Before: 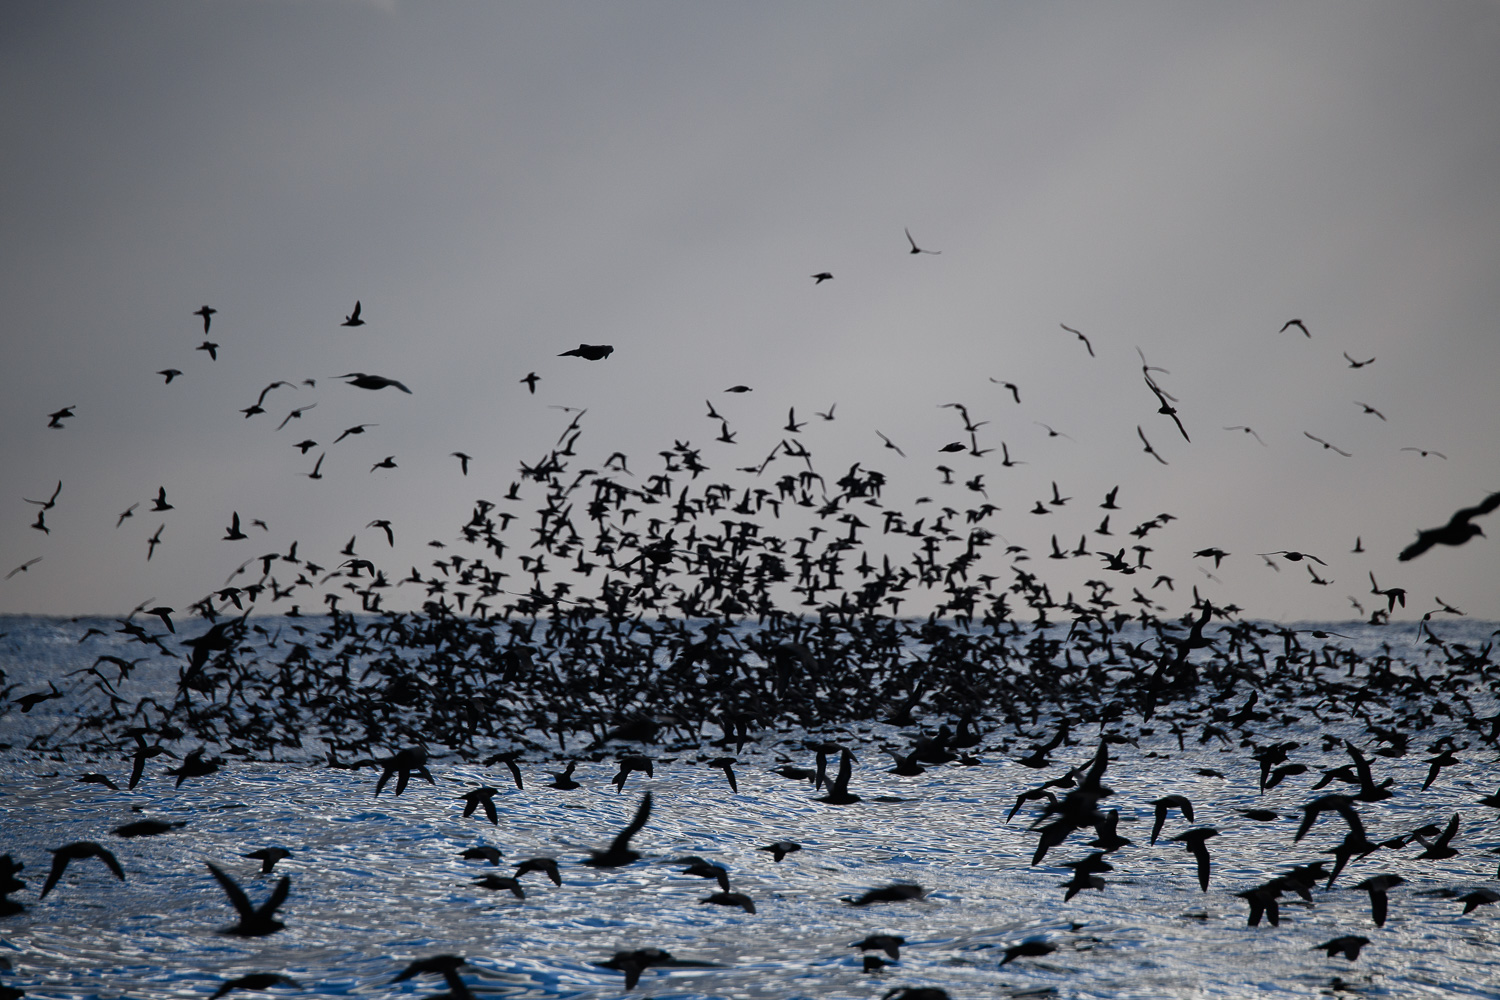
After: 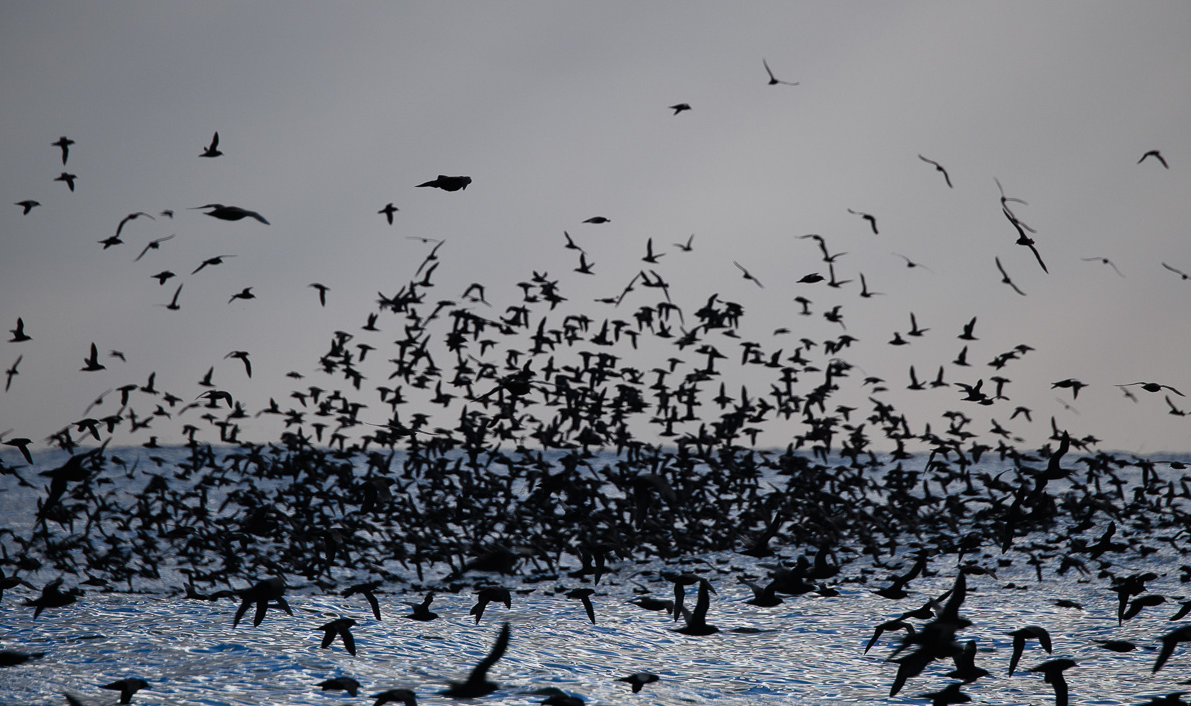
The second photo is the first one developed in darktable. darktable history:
crop: left 9.519%, top 16.991%, right 11.033%, bottom 12.406%
